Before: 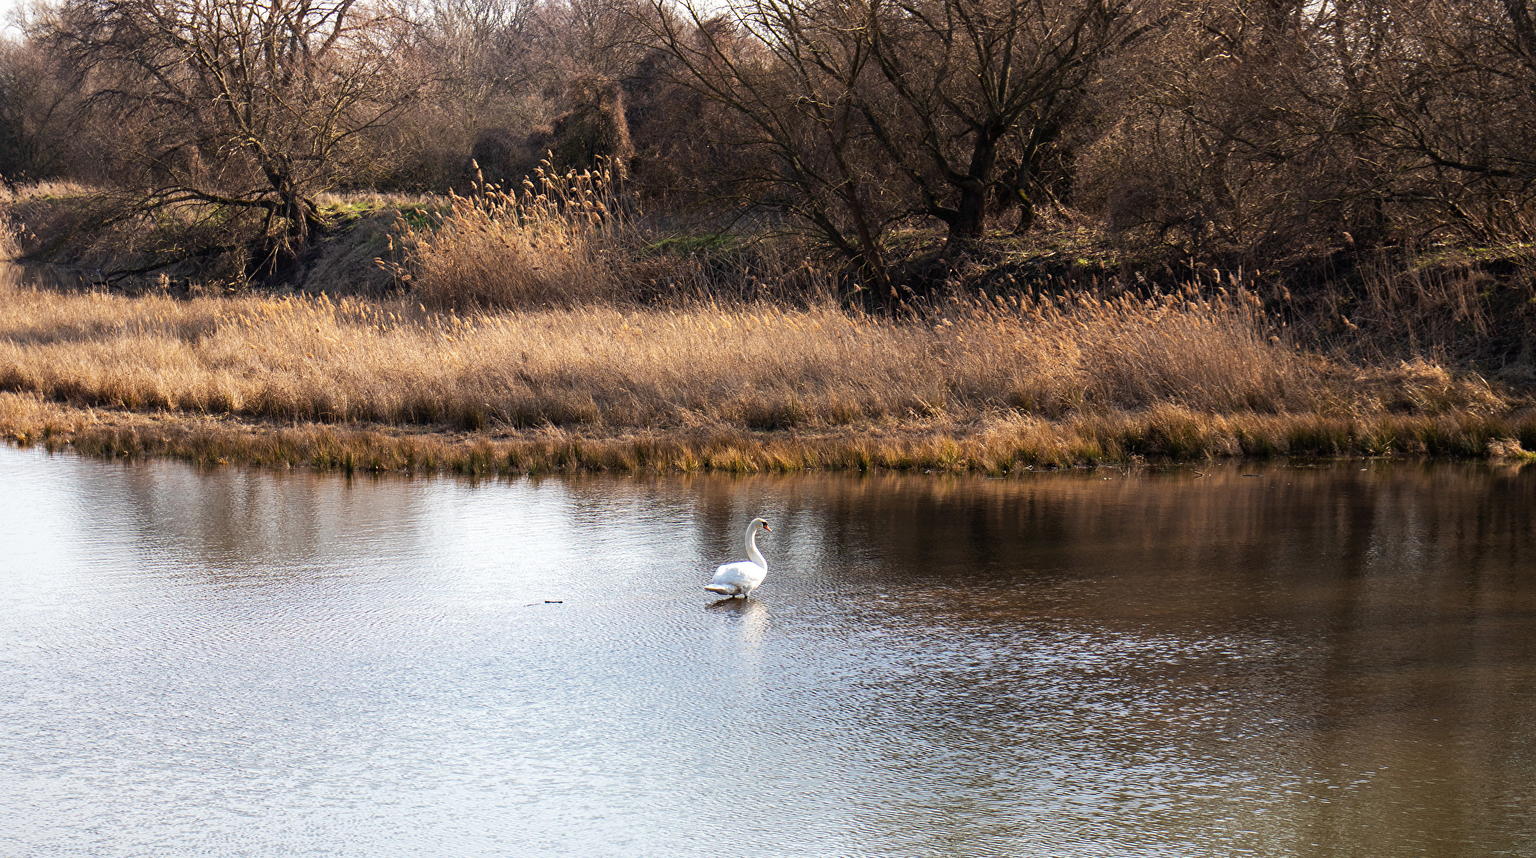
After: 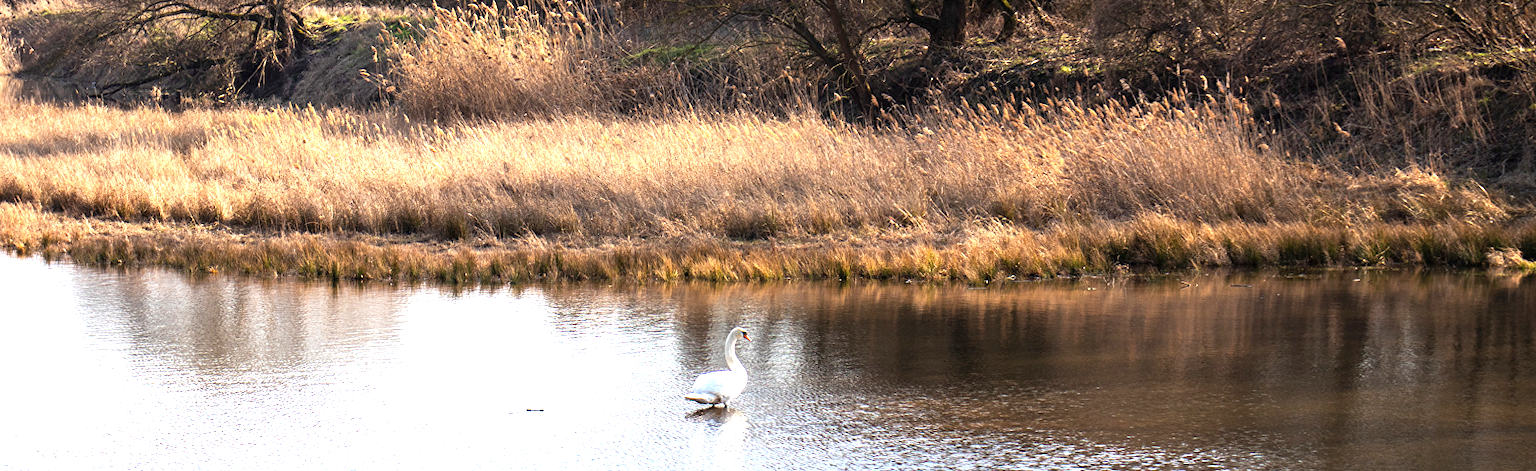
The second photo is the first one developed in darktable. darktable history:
crop and rotate: top 23.043%, bottom 23.437%
rotate and perspective: lens shift (horizontal) -0.055, automatic cropping off
exposure: exposure 1 EV, compensate highlight preservation false
